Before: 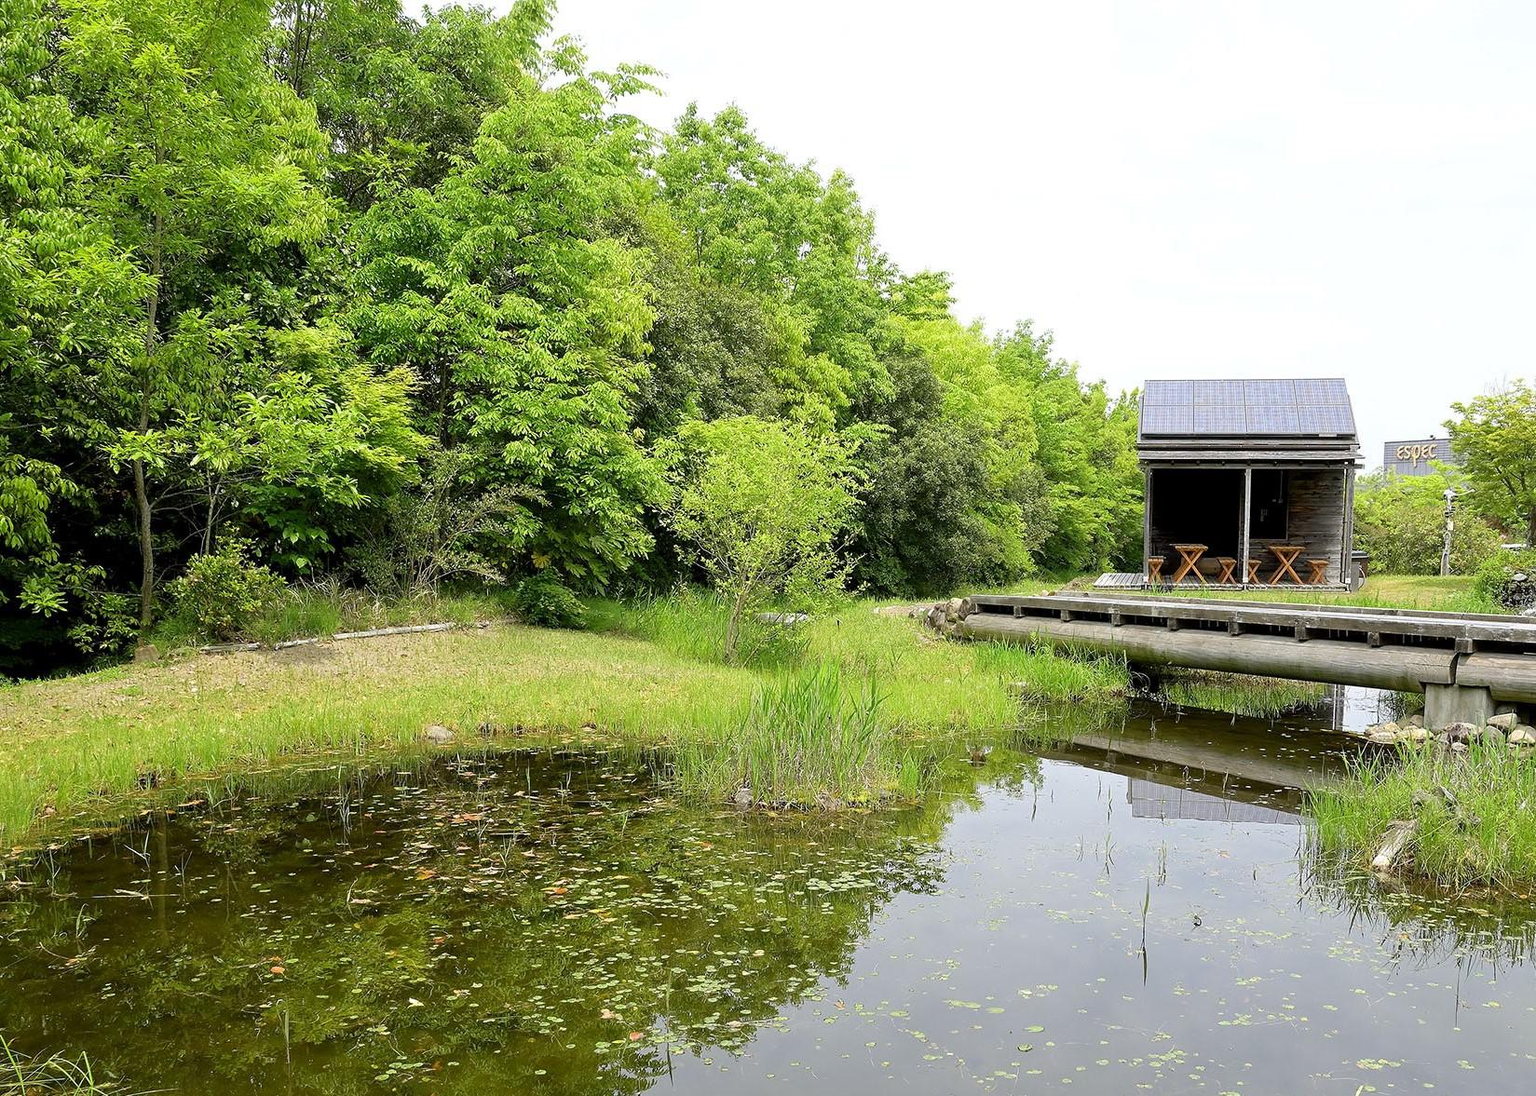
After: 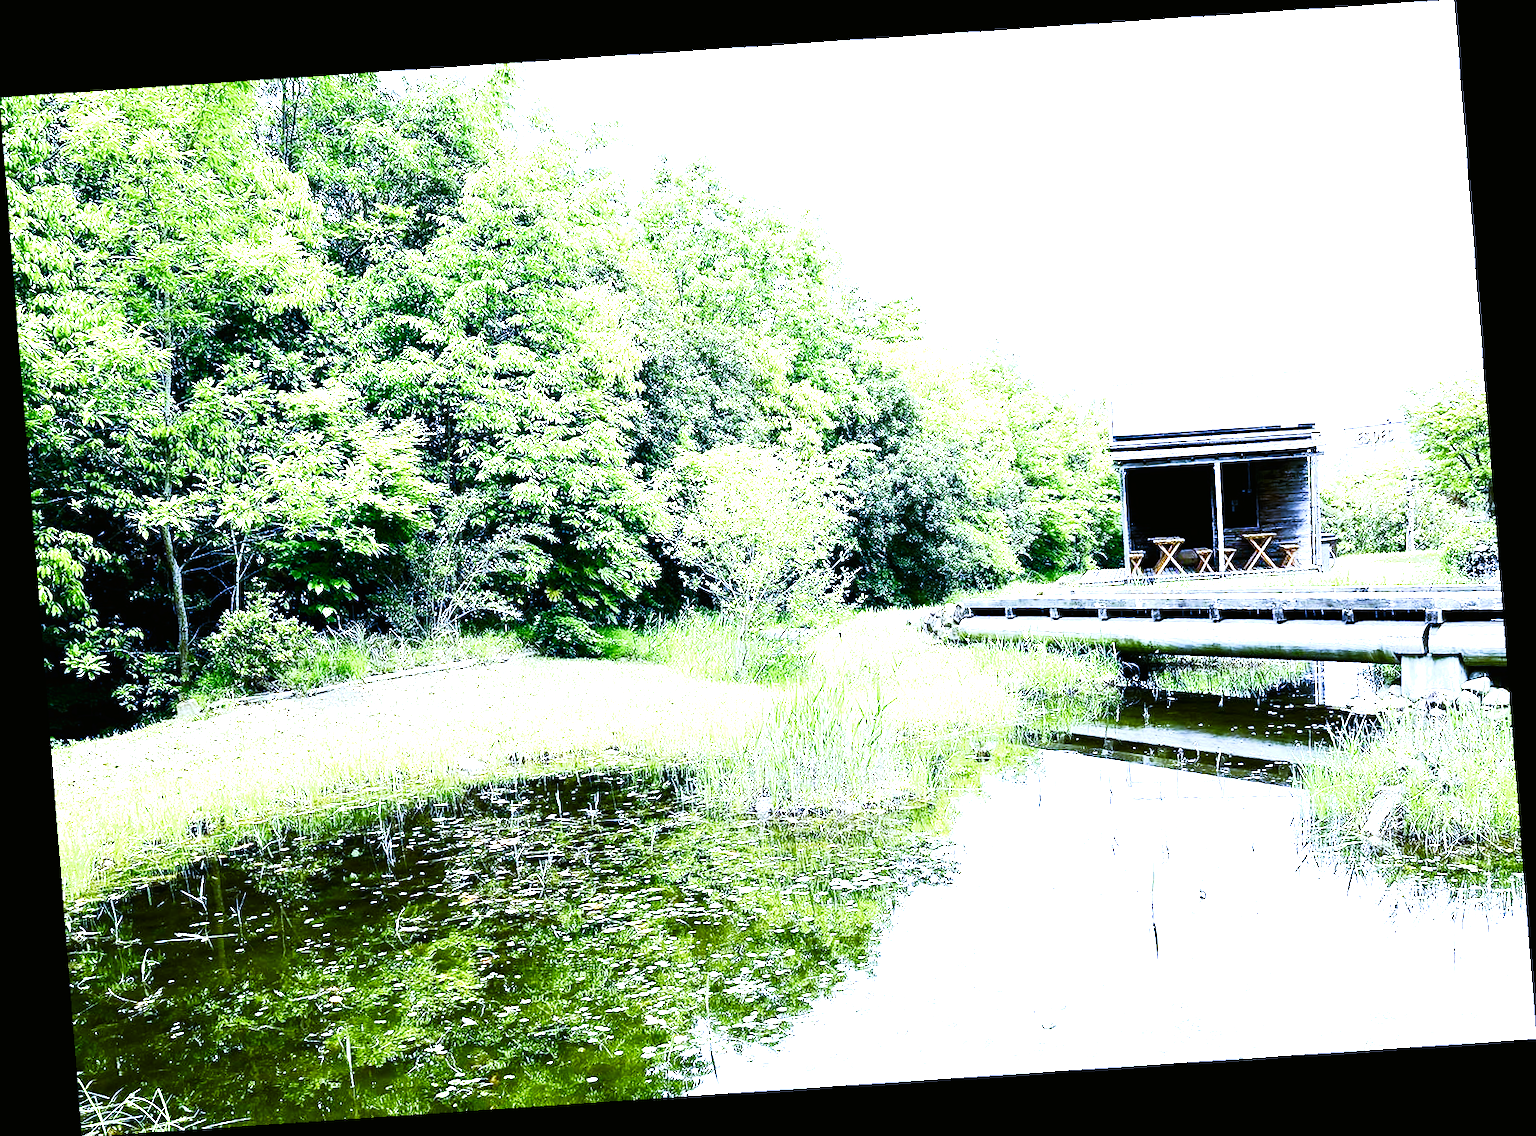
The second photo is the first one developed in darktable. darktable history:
white balance: red 0.766, blue 1.537
color balance: mode lift, gamma, gain (sRGB), lift [1, 0.99, 1.01, 0.992], gamma [1, 1.037, 0.974, 0.963]
exposure: exposure 0.636 EV, compensate highlight preservation false
shadows and highlights: shadows 0, highlights 40
rotate and perspective: rotation -4.2°, shear 0.006, automatic cropping off
color balance rgb: perceptual saturation grading › global saturation 20%, perceptual saturation grading › highlights -50%, perceptual saturation grading › shadows 30%, perceptual brilliance grading › global brilliance 10%, perceptual brilliance grading › shadows 15%
tone equalizer: -8 EV -1.08 EV, -7 EV -1.01 EV, -6 EV -0.867 EV, -5 EV -0.578 EV, -3 EV 0.578 EV, -2 EV 0.867 EV, -1 EV 1.01 EV, +0 EV 1.08 EV, edges refinement/feathering 500, mask exposure compensation -1.57 EV, preserve details no
tone curve: curves: ch0 [(0, 0) (0.003, 0.008) (0.011, 0.008) (0.025, 0.011) (0.044, 0.017) (0.069, 0.029) (0.1, 0.045) (0.136, 0.067) (0.177, 0.103) (0.224, 0.151) (0.277, 0.21) (0.335, 0.285) (0.399, 0.37) (0.468, 0.462) (0.543, 0.568) (0.623, 0.679) (0.709, 0.79) (0.801, 0.876) (0.898, 0.936) (1, 1)], preserve colors none
